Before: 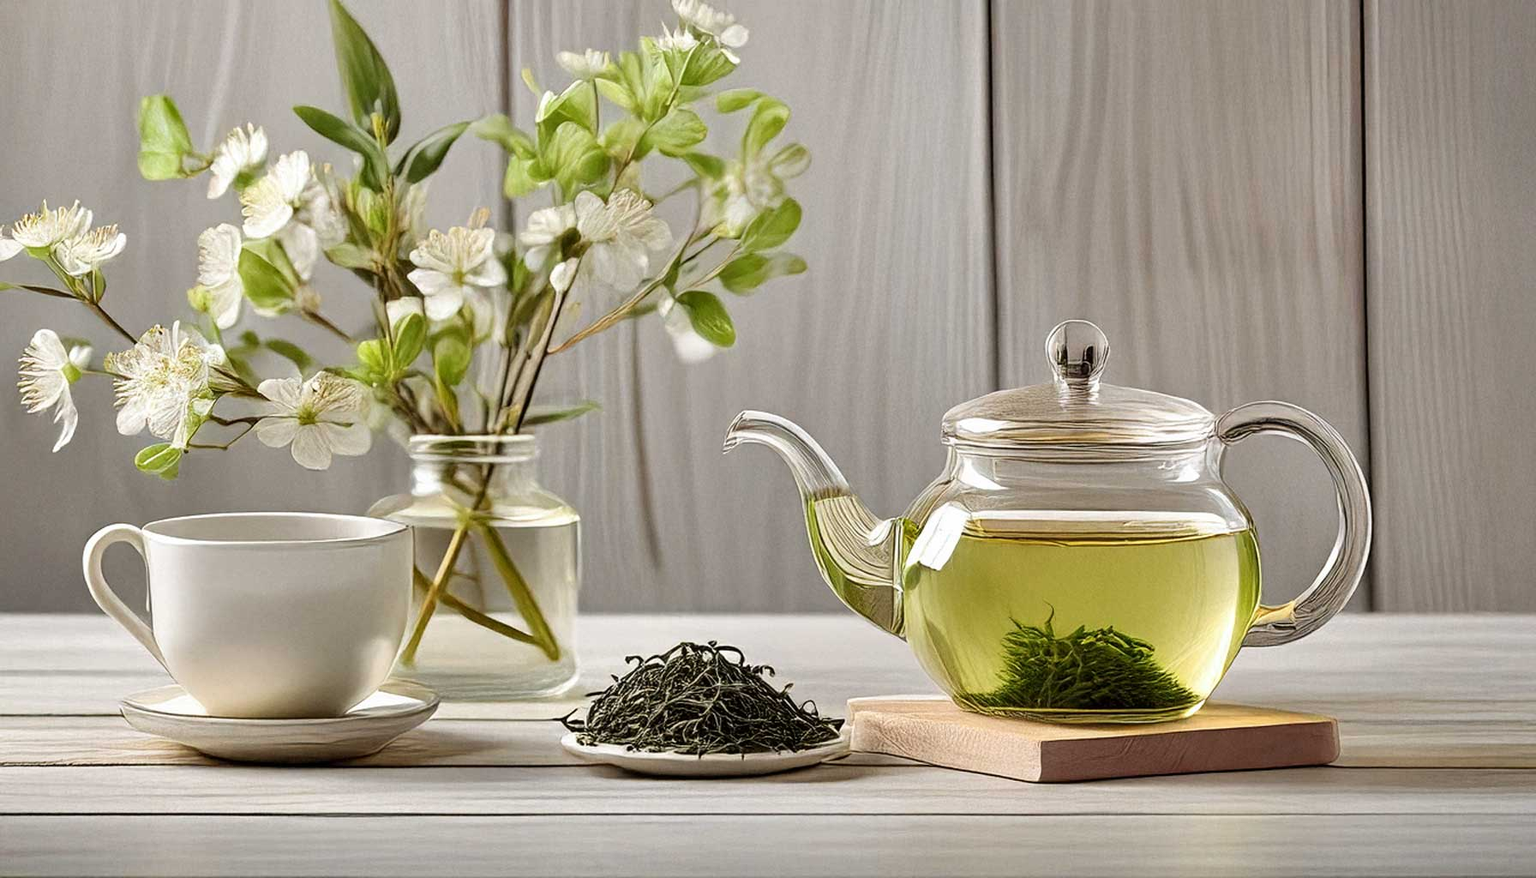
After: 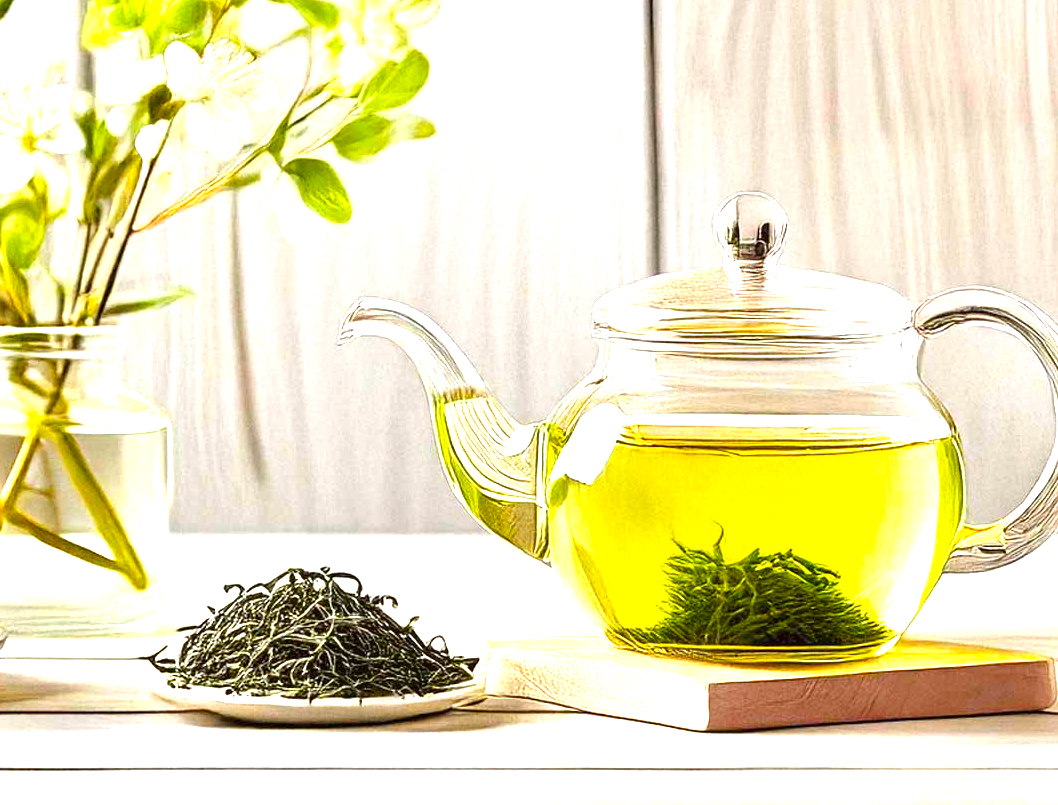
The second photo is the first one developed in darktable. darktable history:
color balance rgb: linear chroma grading › global chroma 15%, perceptual saturation grading › global saturation 30%
crop and rotate: left 28.256%, top 17.734%, right 12.656%, bottom 3.573%
exposure: black level correction 0, exposure 1.6 EV, compensate exposure bias true, compensate highlight preservation false
white balance: red 0.986, blue 1.01
